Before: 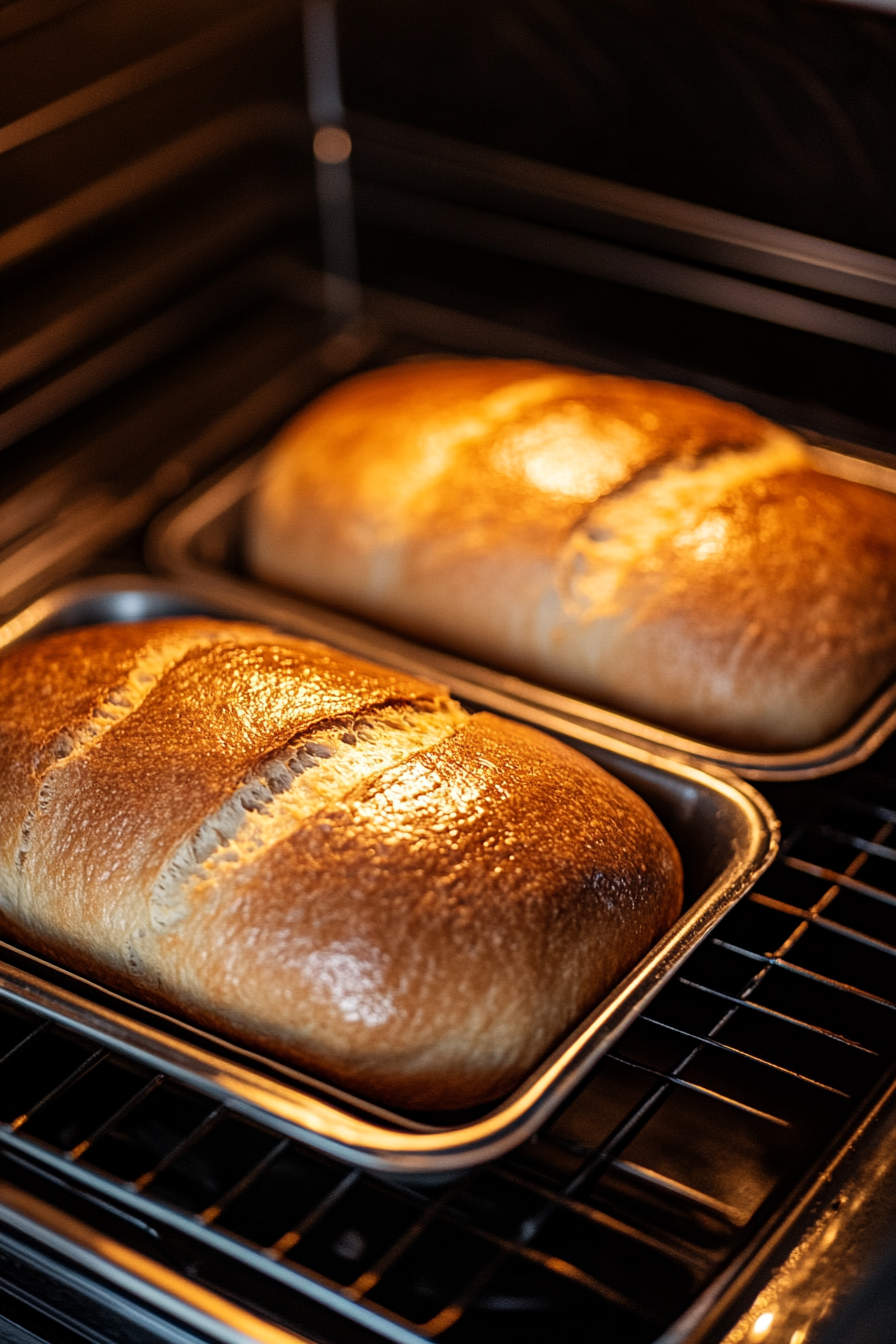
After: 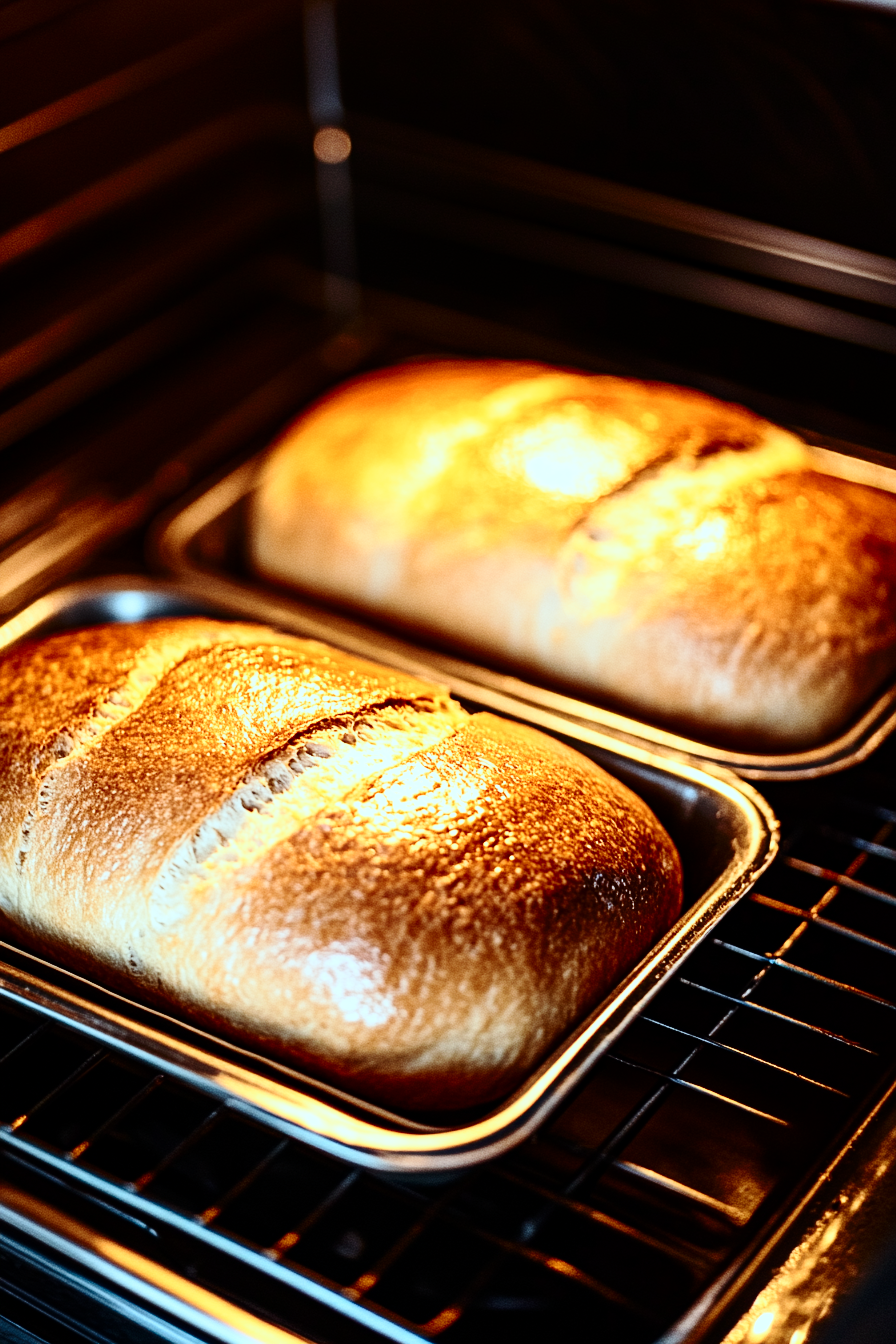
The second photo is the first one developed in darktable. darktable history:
base curve: curves: ch0 [(0, 0) (0.028, 0.03) (0.121, 0.232) (0.46, 0.748) (0.859, 0.968) (1, 1)], preserve colors none
color correction: highlights a* -10.04, highlights b* -10.37
contrast brightness saturation: contrast 0.28
